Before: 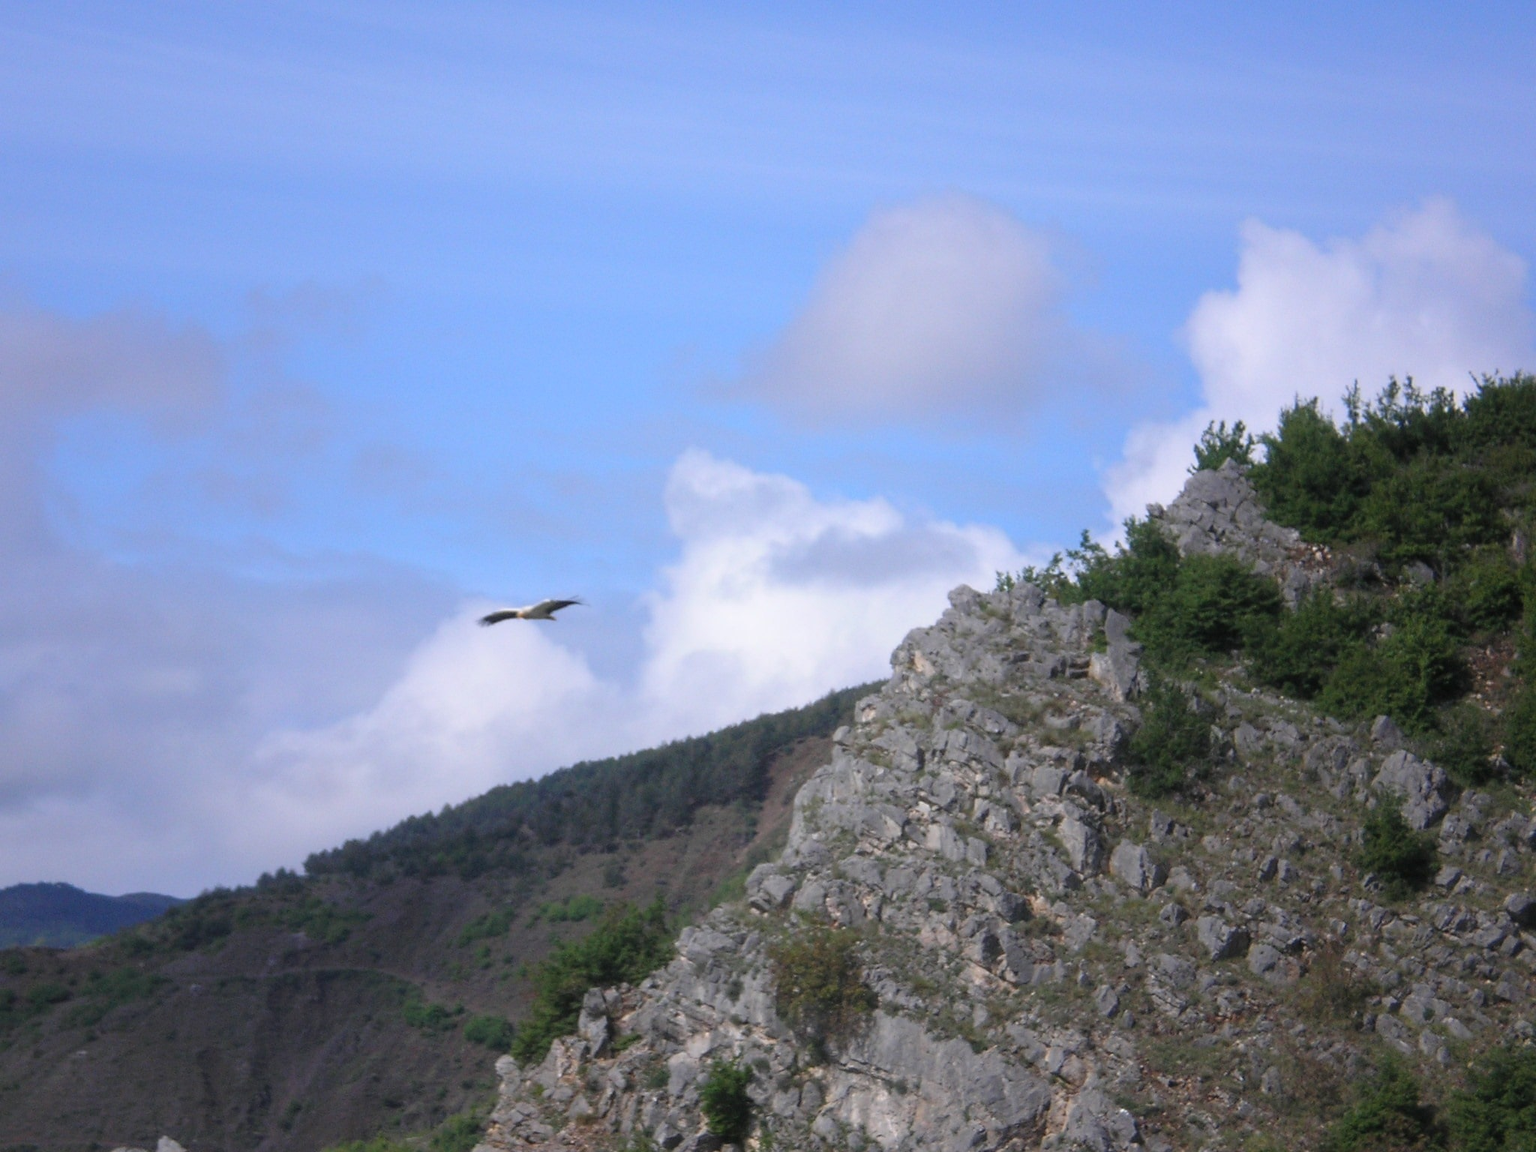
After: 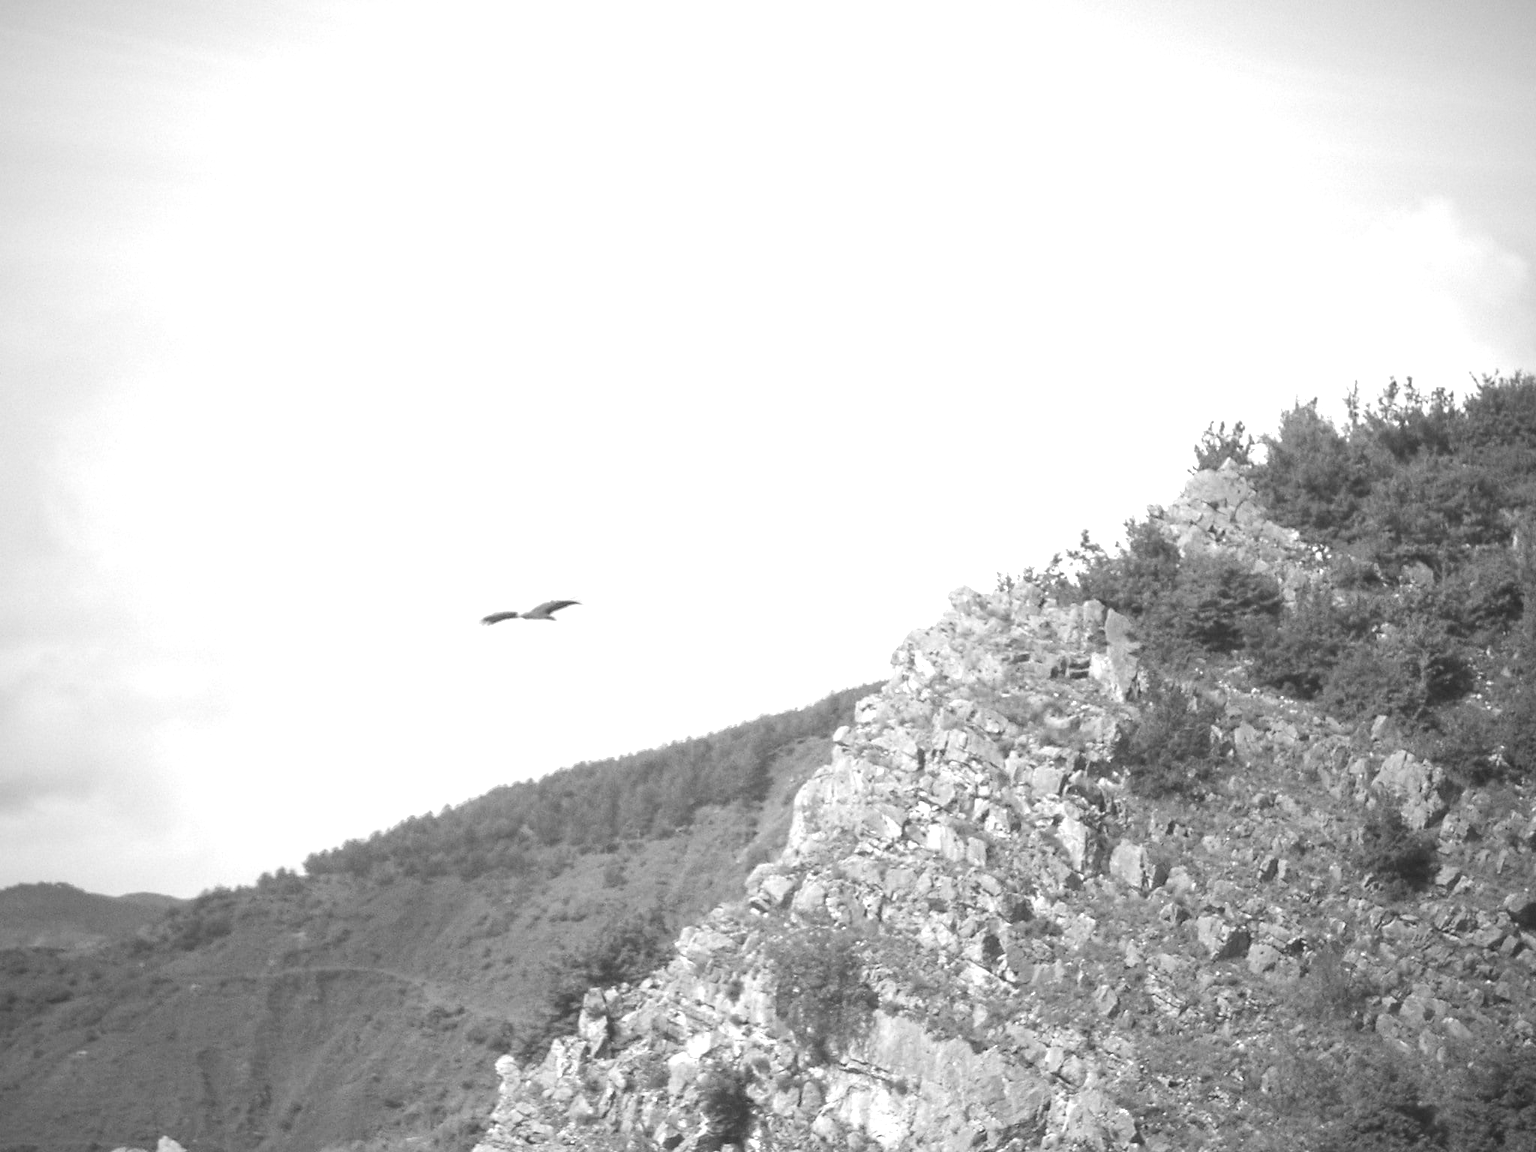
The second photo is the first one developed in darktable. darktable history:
local contrast: detail 70%
color correction: saturation 0.2
monochrome: a 32, b 64, size 2.3
exposure: black level correction 0, exposure 1.675 EV, compensate exposure bias true, compensate highlight preservation false
contrast equalizer: y [[0.51, 0.537, 0.559, 0.574, 0.599, 0.618], [0.5 ×6], [0.5 ×6], [0 ×6], [0 ×6]]
vignetting: on, module defaults
